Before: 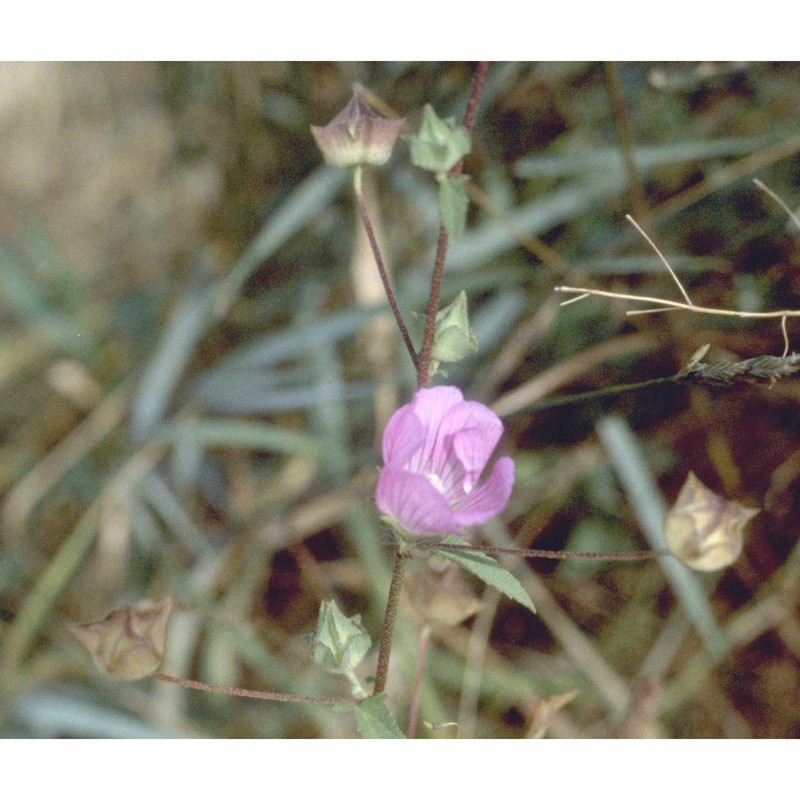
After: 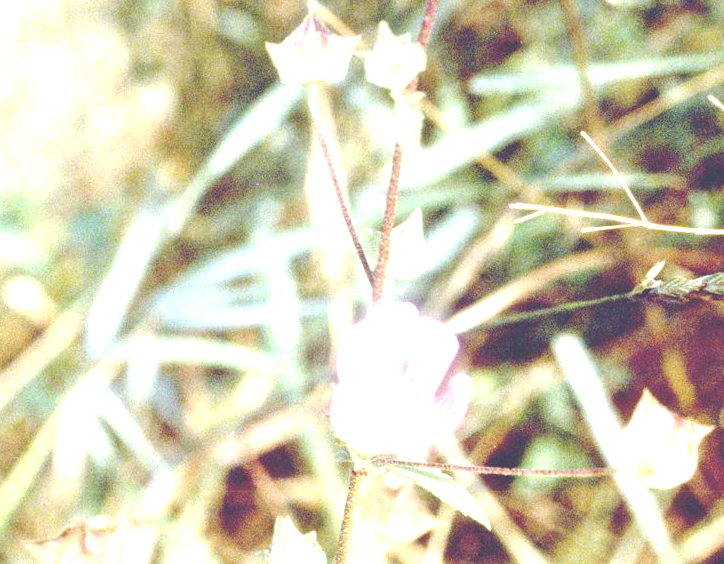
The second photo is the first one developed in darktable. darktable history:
exposure: black level correction 0, exposure 2.289 EV, compensate highlight preservation false
color calibration: illuminant same as pipeline (D50), adaptation XYZ, x 0.345, y 0.357, temperature 5019.91 K
crop: left 5.712%, top 10.433%, right 3.714%, bottom 18.955%
